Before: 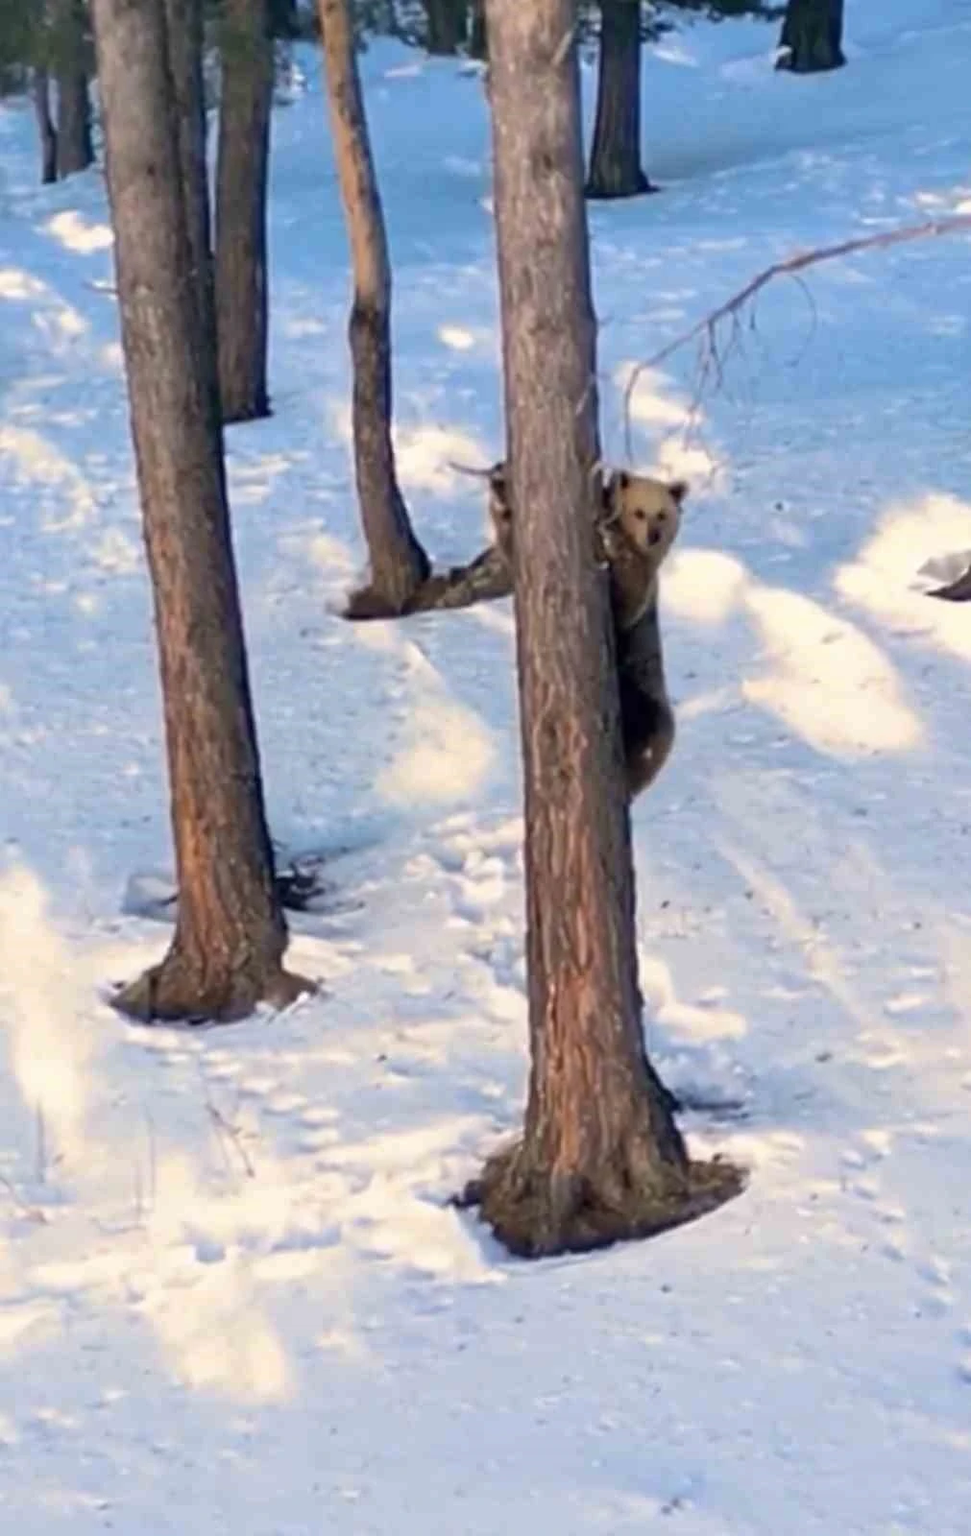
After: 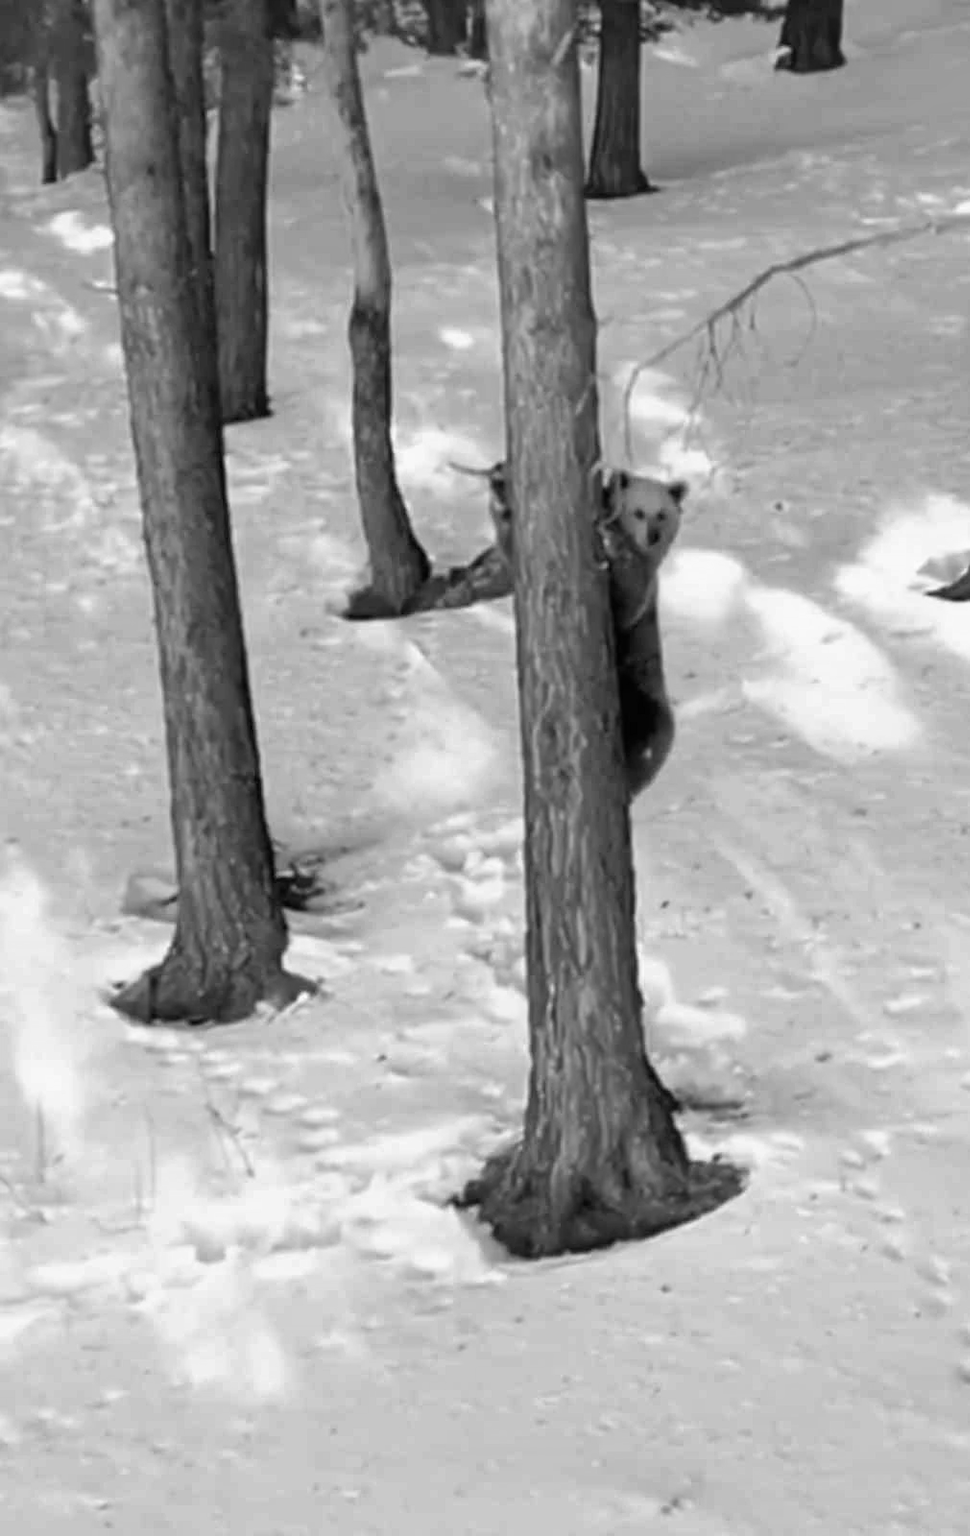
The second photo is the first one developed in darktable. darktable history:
color balance: lift [1, 0.998, 1.001, 1.002], gamma [1, 1.02, 1, 0.98], gain [1, 1.02, 1.003, 0.98]
monochrome: on, module defaults
